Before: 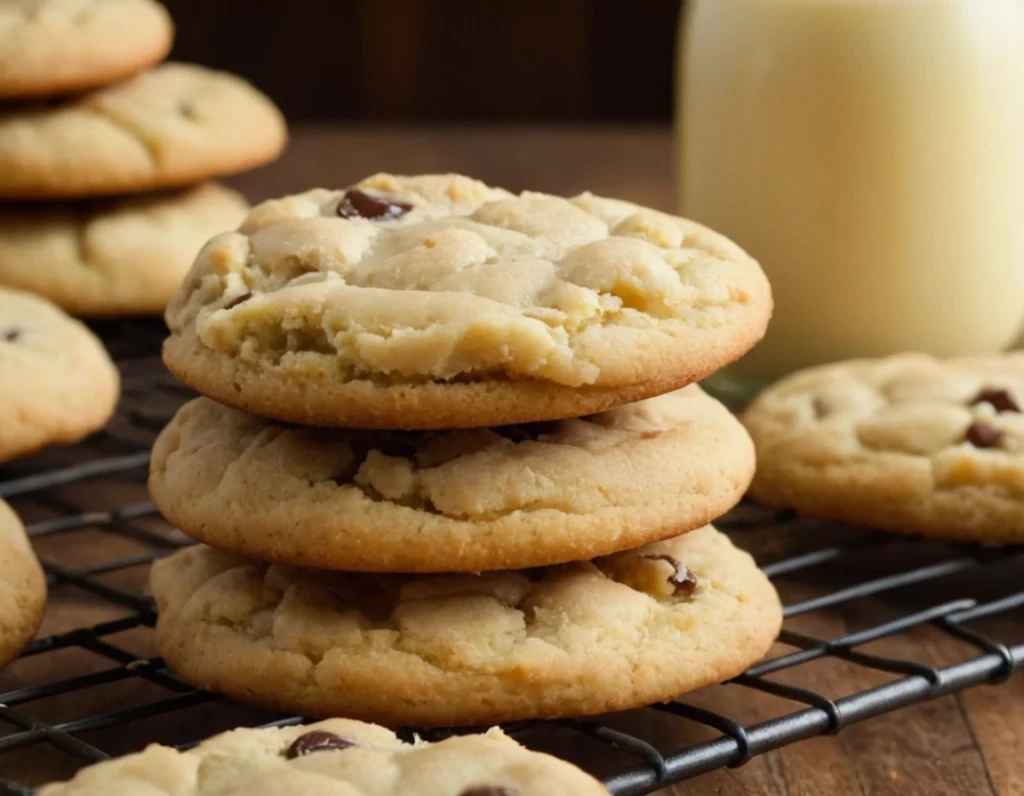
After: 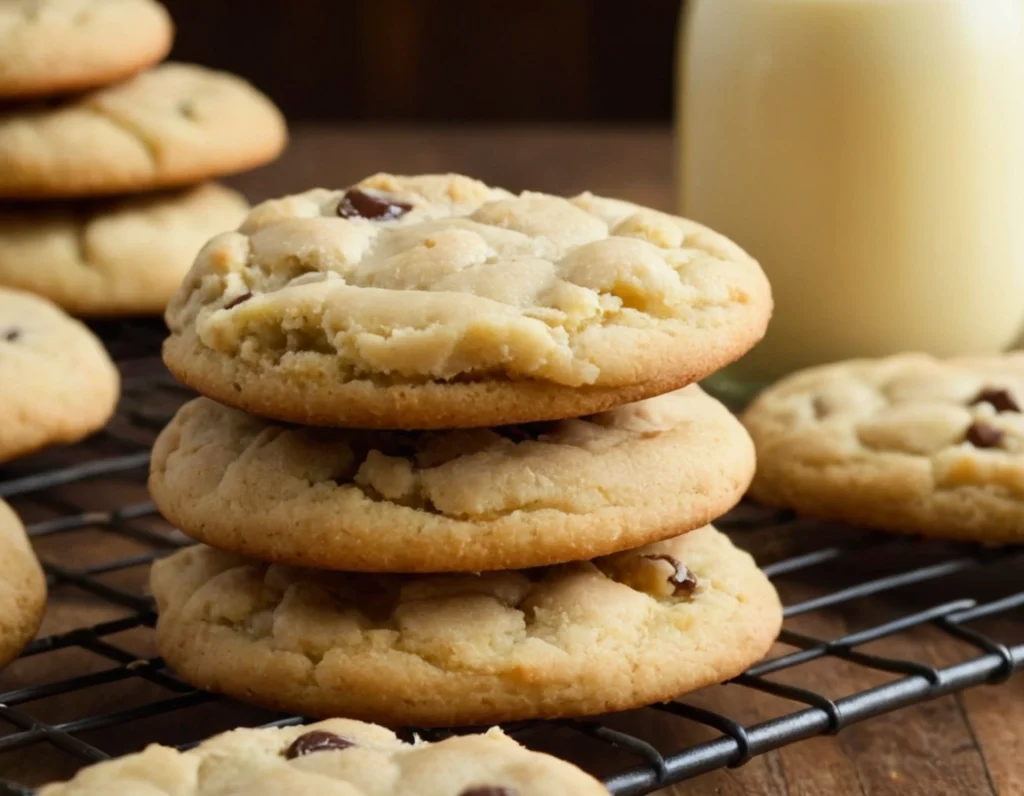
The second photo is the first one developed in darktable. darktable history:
white balance: red 0.988, blue 1.017
contrast brightness saturation: contrast 0.1, brightness 0.02, saturation 0.02
